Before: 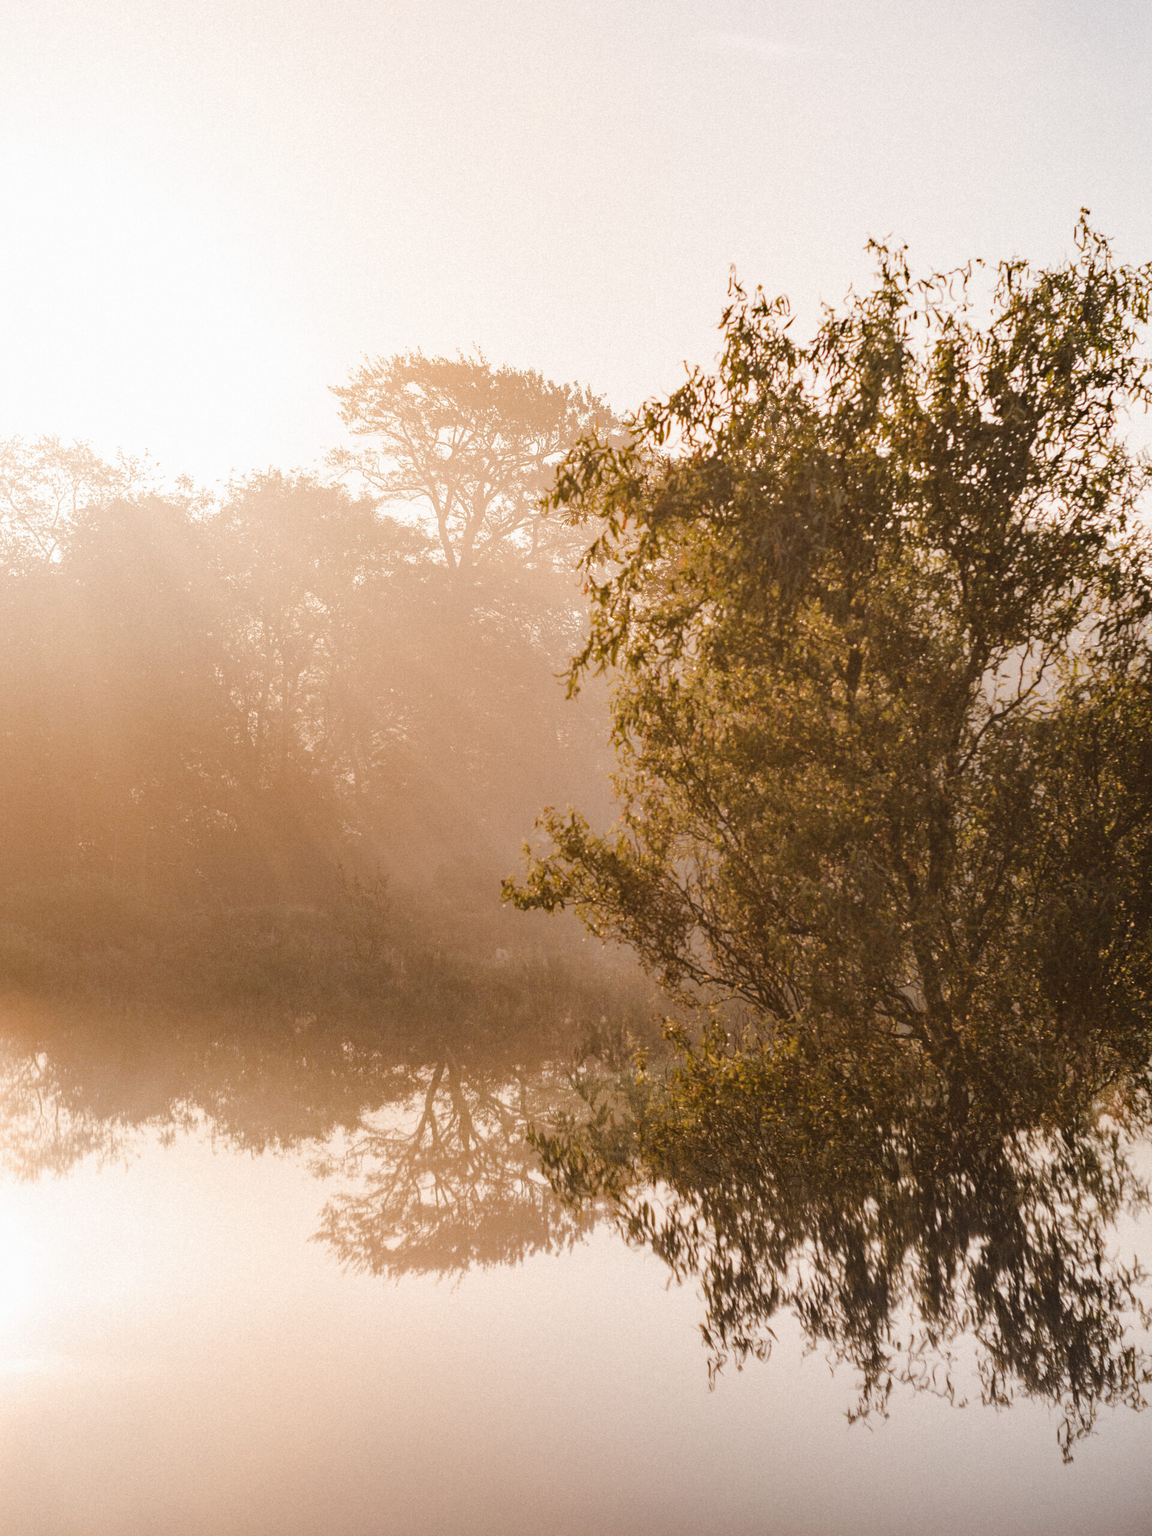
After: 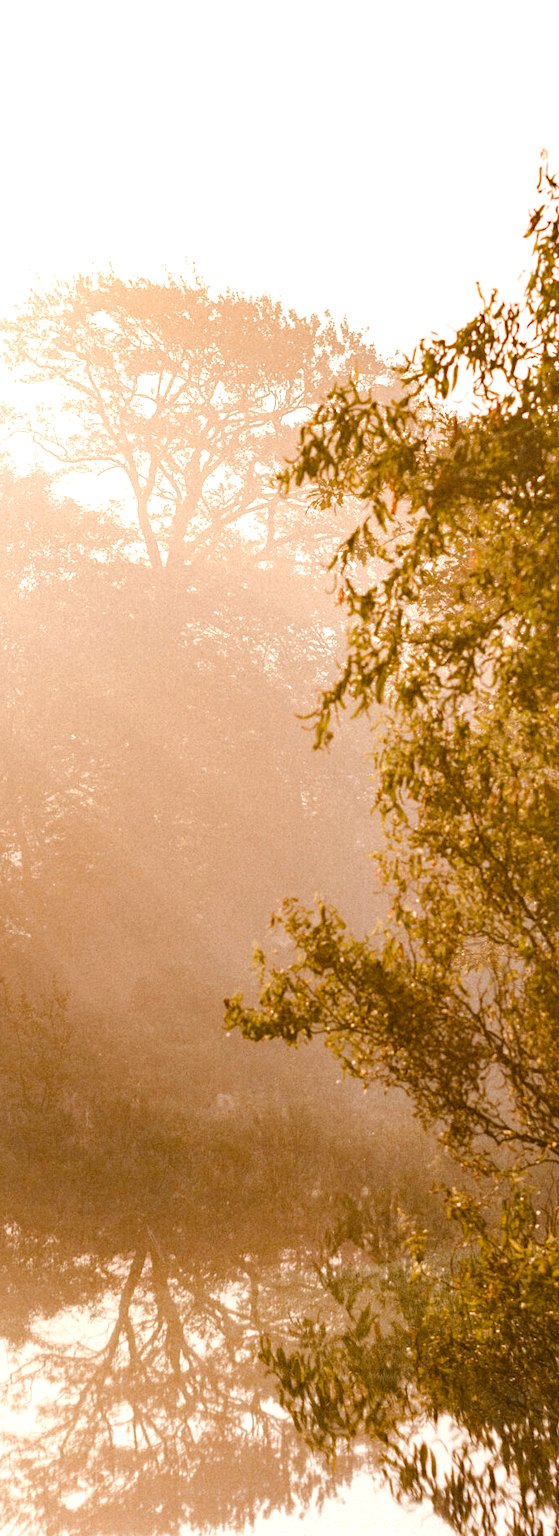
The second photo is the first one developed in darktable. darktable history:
color balance rgb: perceptual saturation grading › global saturation 25%, perceptual saturation grading › highlights -50%, perceptual saturation grading › shadows 30%, perceptual brilliance grading › global brilliance 12%, global vibrance 20%
crop and rotate: left 29.476%, top 10.214%, right 35.32%, bottom 17.333%
